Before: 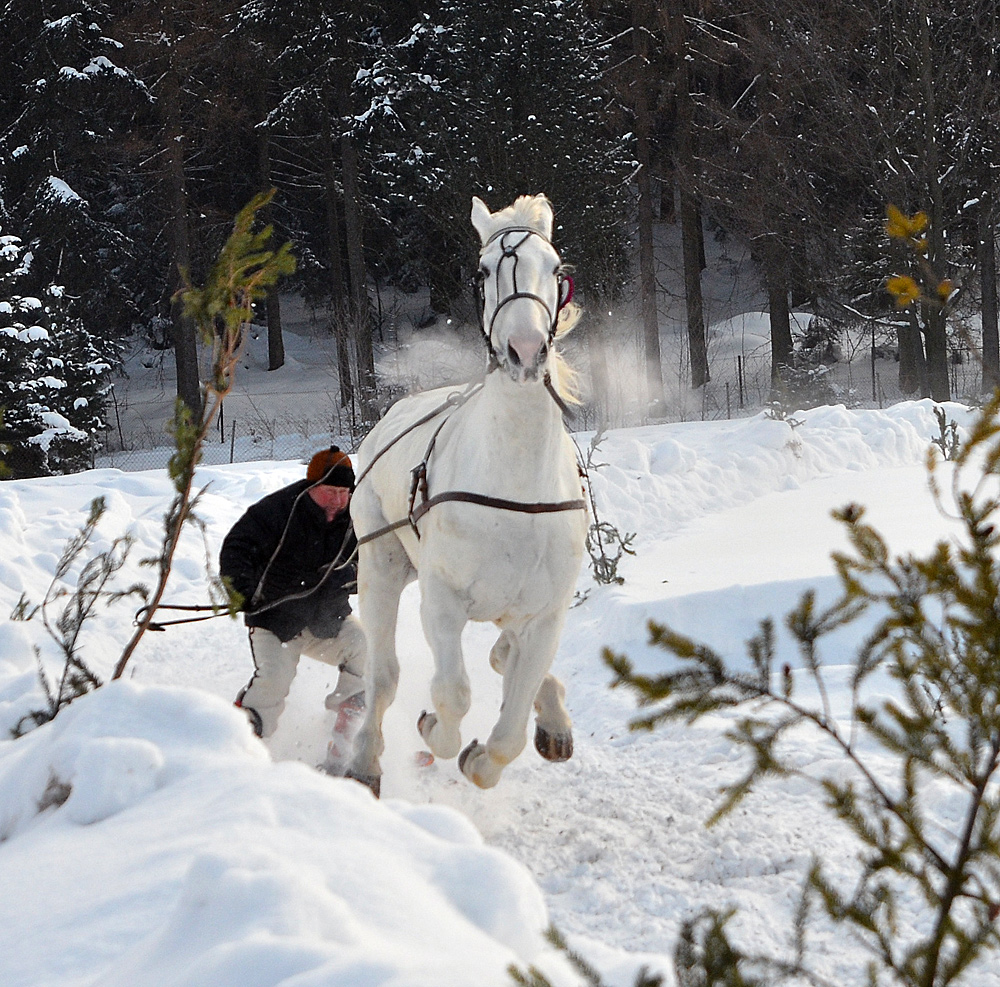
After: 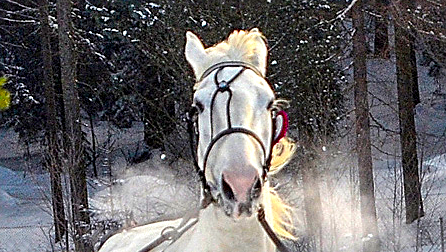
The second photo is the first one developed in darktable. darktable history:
local contrast: highlights 60%, shadows 59%, detail 160%
exposure: exposure 0.195 EV, compensate exposure bias true, compensate highlight preservation false
sharpen: amount 0.593
crop: left 28.661%, top 16.811%, right 26.715%, bottom 57.566%
color correction: highlights b* 0.028, saturation 2.15
shadows and highlights: low approximation 0.01, soften with gaussian
